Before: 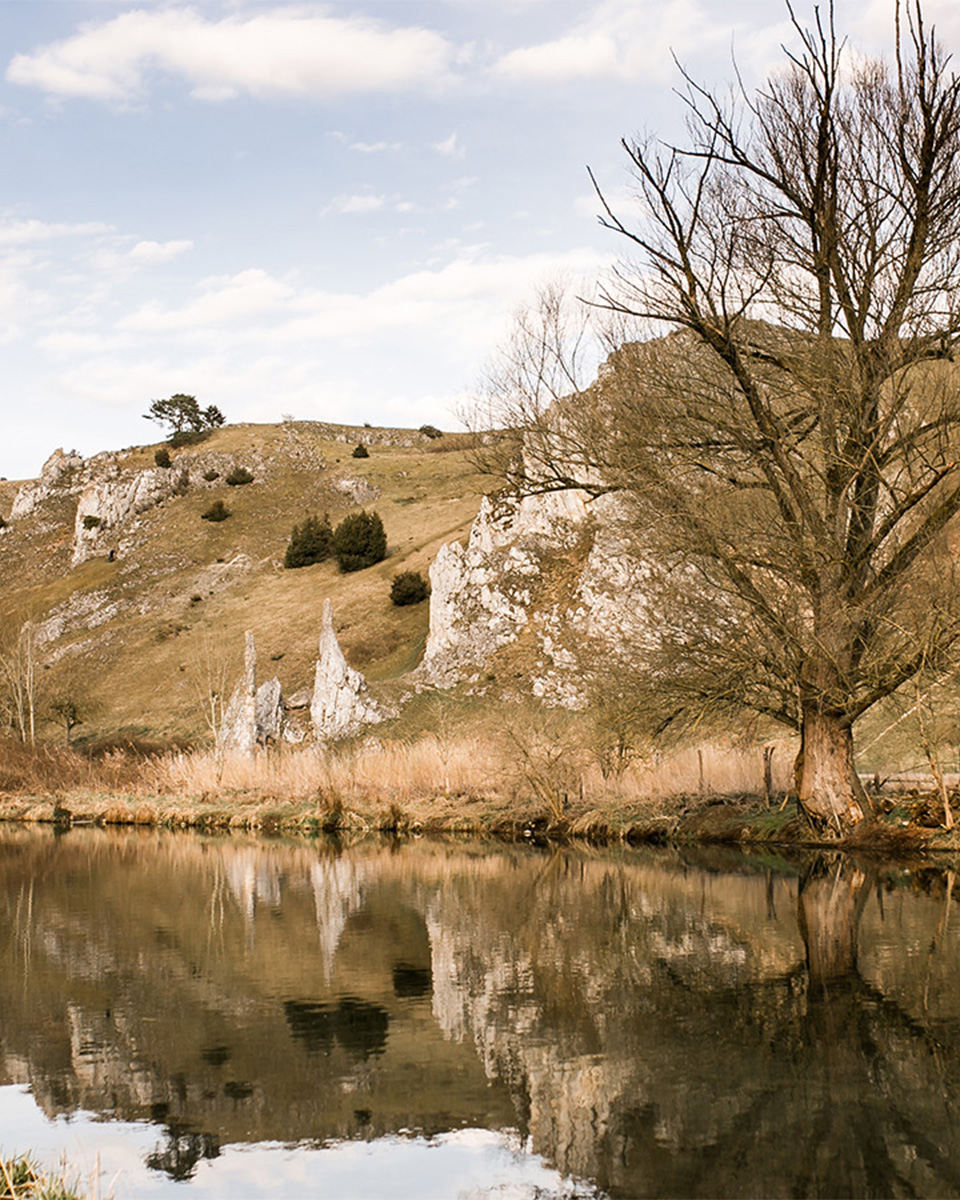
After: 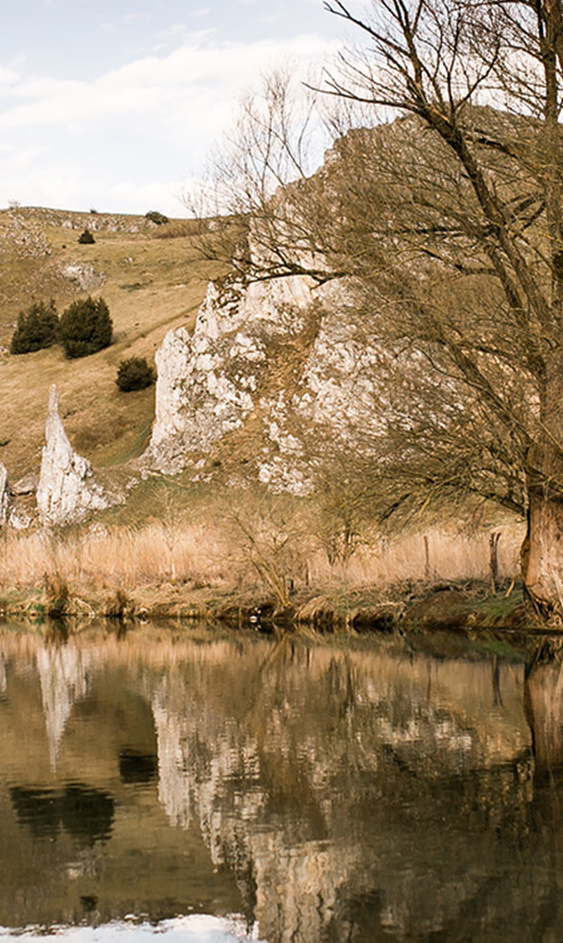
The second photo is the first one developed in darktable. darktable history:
crop and rotate: left 28.59%, top 17.911%, right 12.666%, bottom 3.488%
